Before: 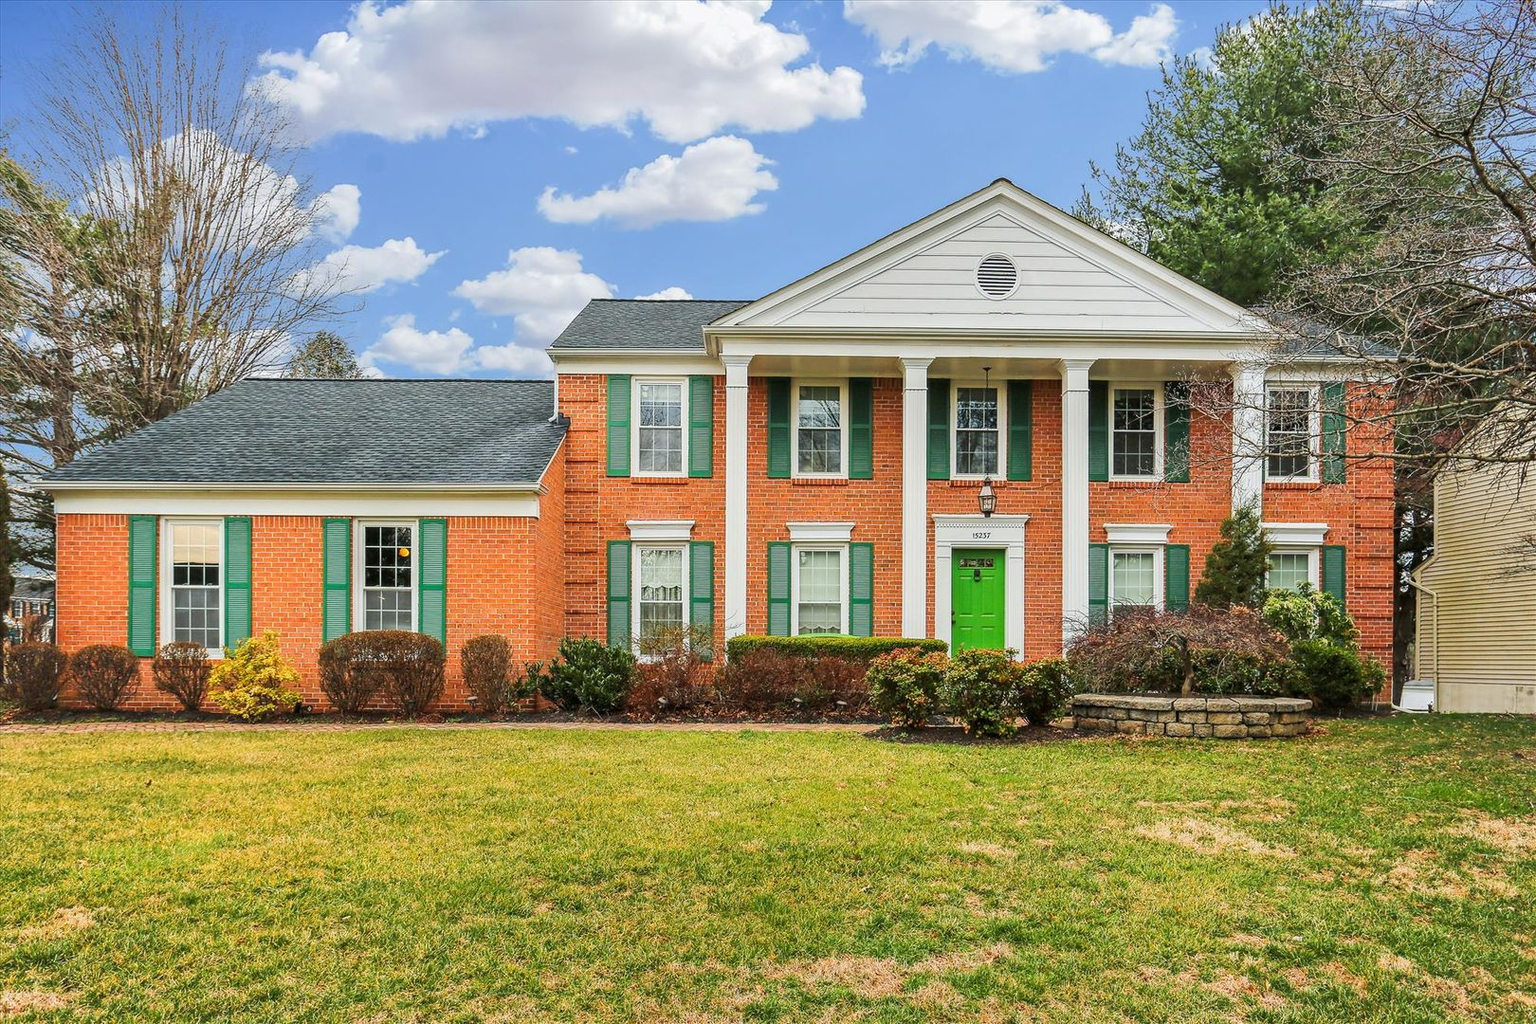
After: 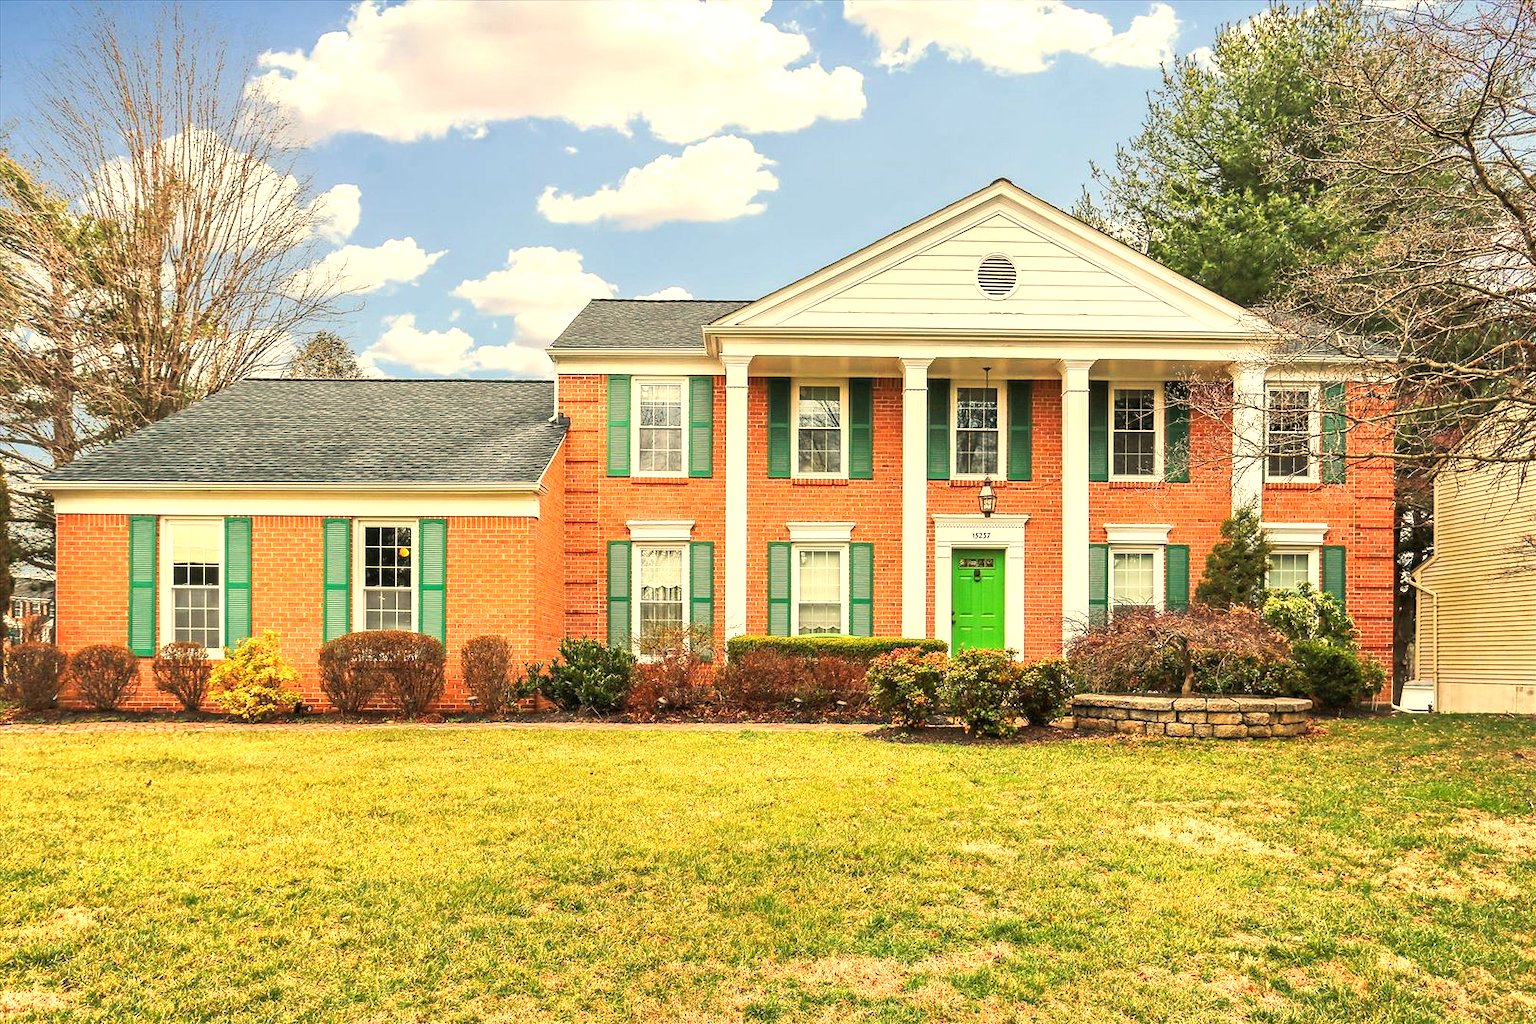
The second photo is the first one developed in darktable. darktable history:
exposure: black level correction 0, exposure 0.7 EV, compensate exposure bias true, compensate highlight preservation false
white balance: red 1.138, green 0.996, blue 0.812
